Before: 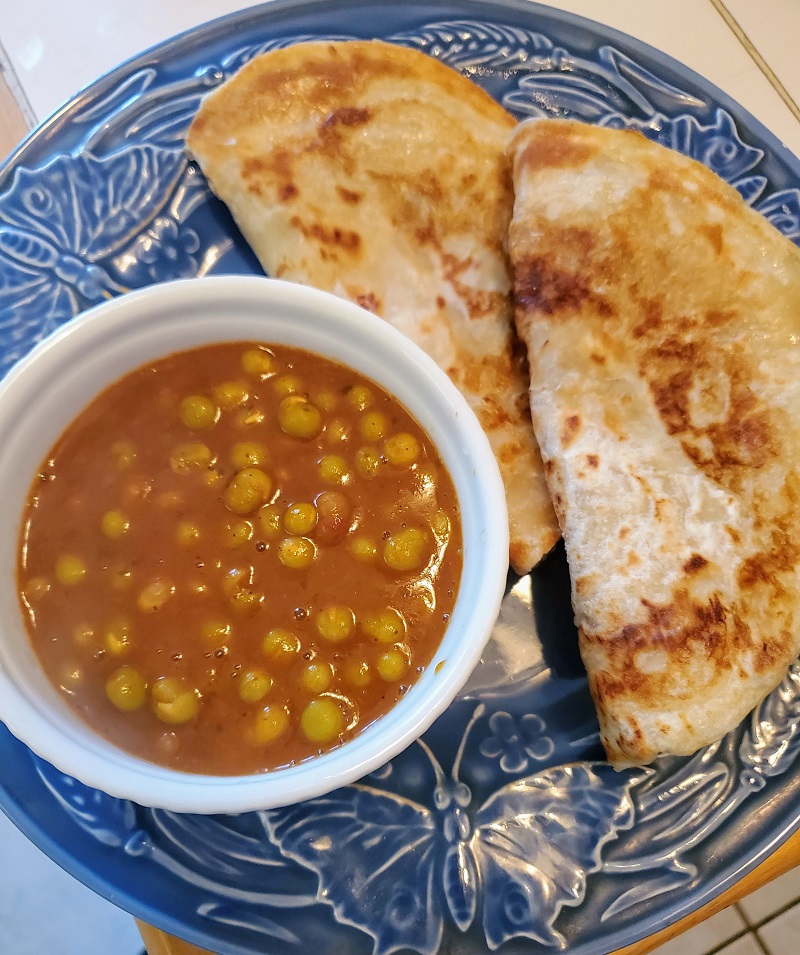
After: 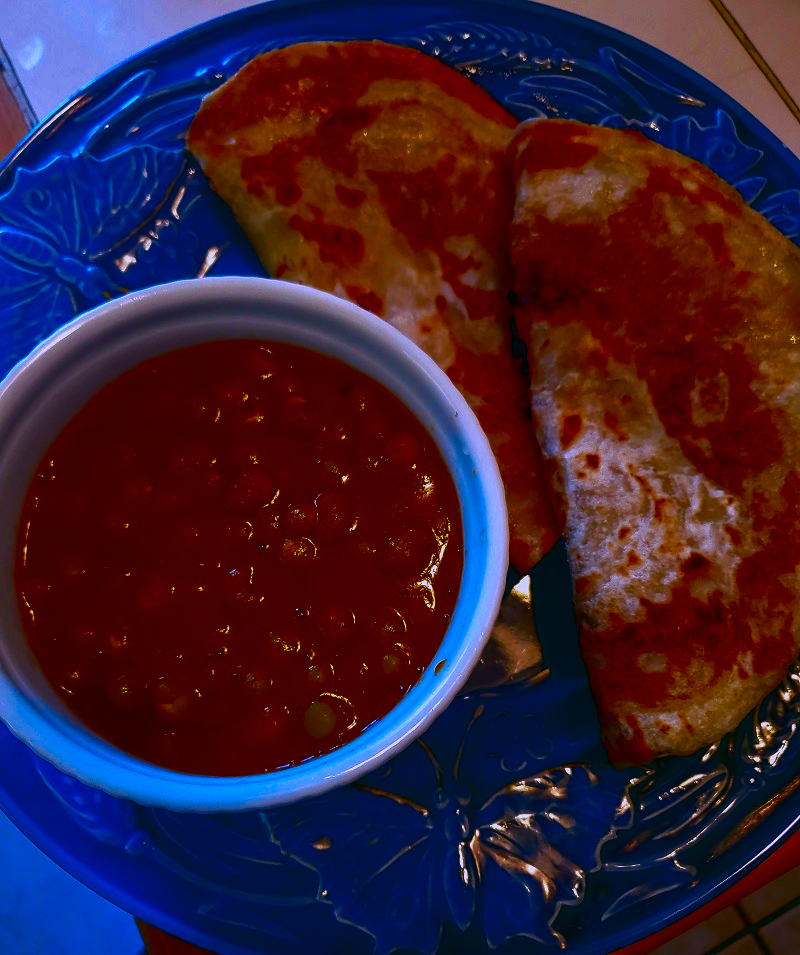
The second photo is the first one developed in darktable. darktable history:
contrast brightness saturation: brightness -1, saturation 1
color balance: lift [1.016, 0.983, 1, 1.017], gamma [0.78, 1.018, 1.043, 0.957], gain [0.786, 1.063, 0.937, 1.017], input saturation 118.26%, contrast 13.43%, contrast fulcrum 21.62%, output saturation 82.76%
color calibration: x 0.367, y 0.376, temperature 4372.25 K
